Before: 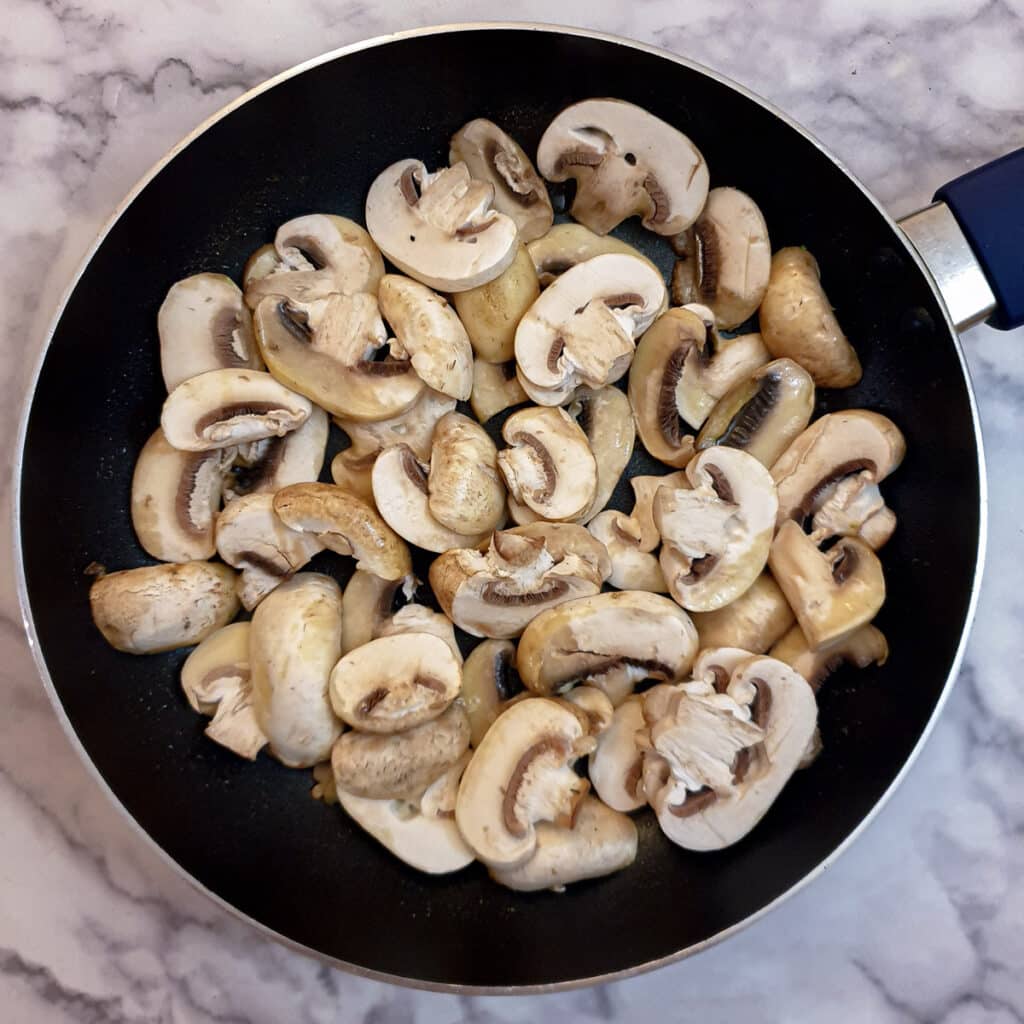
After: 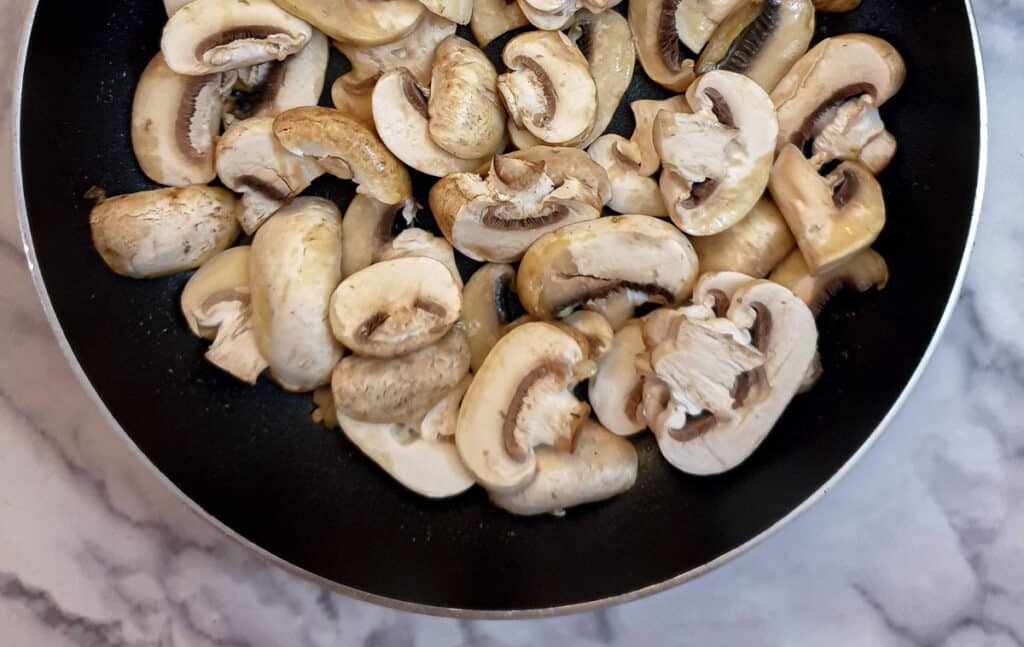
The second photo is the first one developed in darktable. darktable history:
crop and rotate: top 36.77%
